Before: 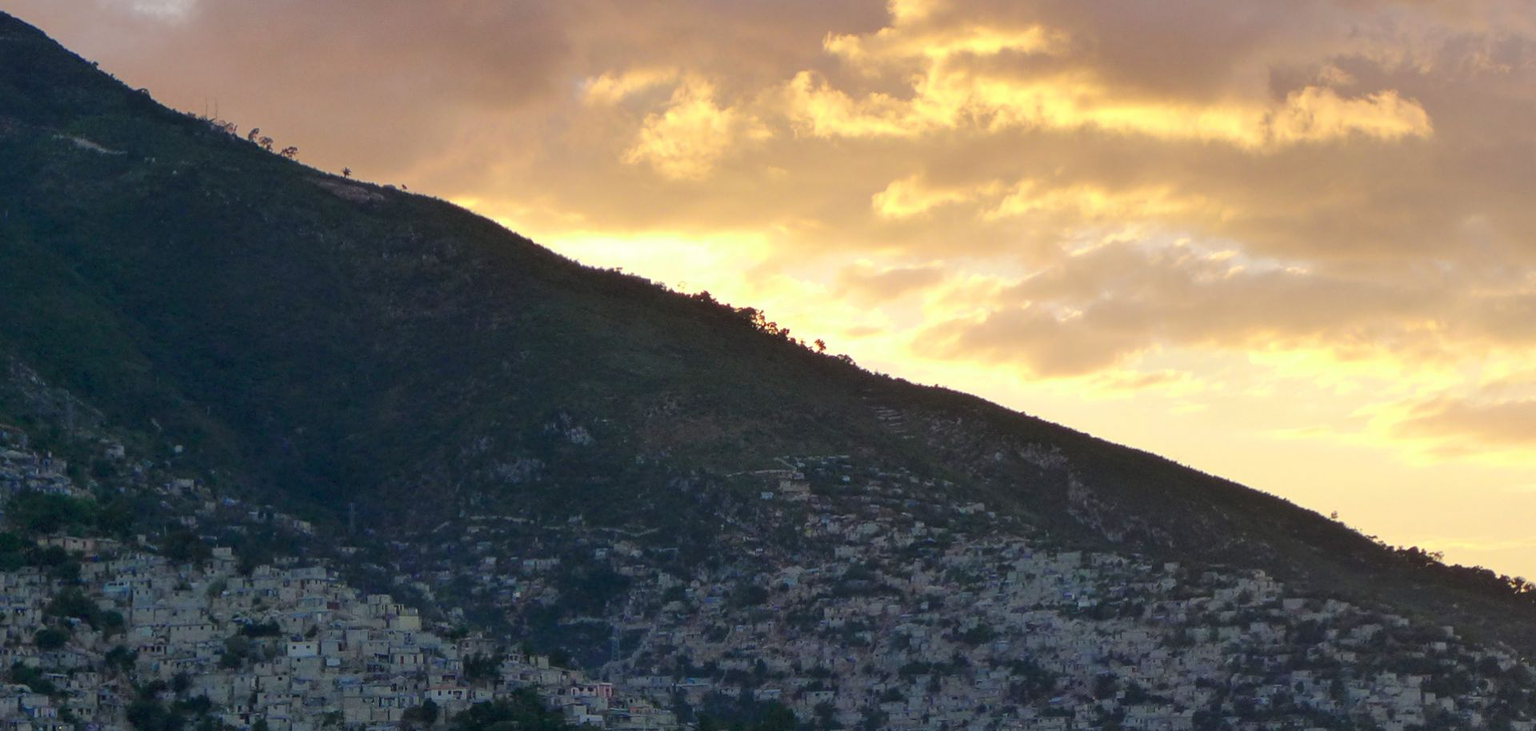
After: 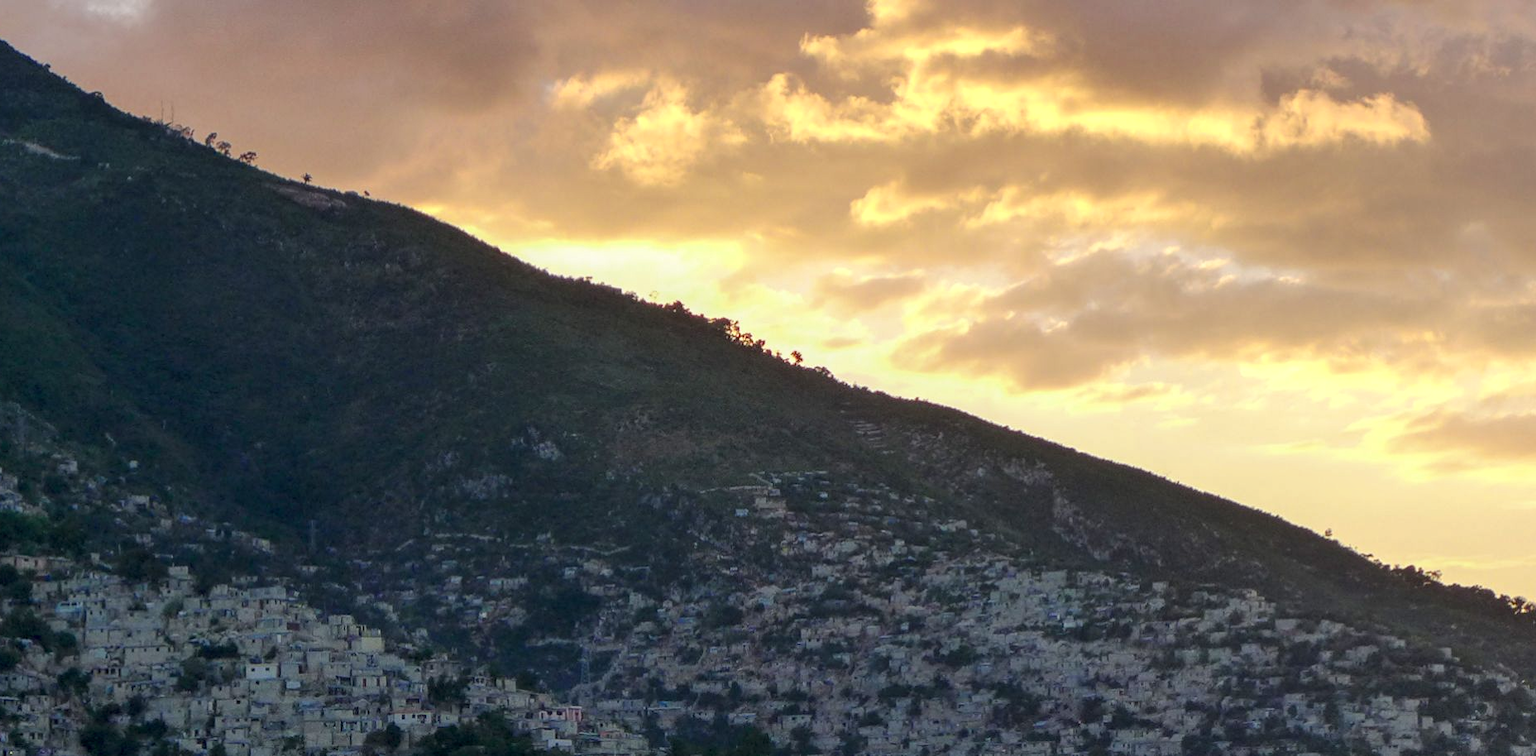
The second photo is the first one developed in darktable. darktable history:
crop and rotate: left 3.238%
local contrast: detail 130%
